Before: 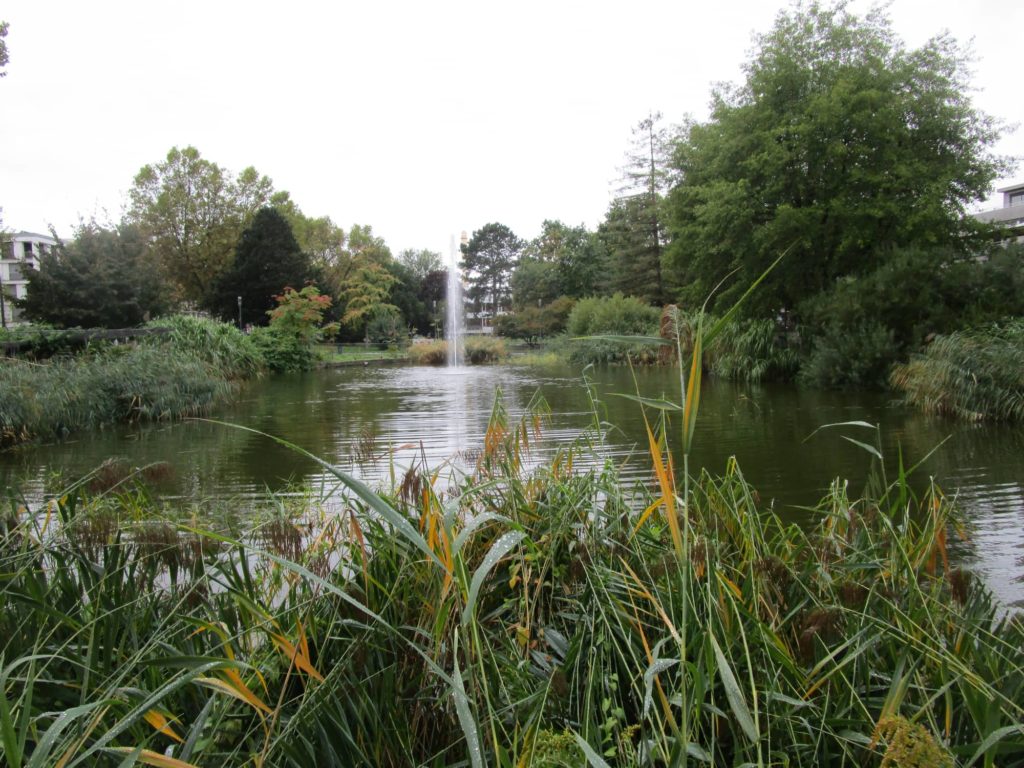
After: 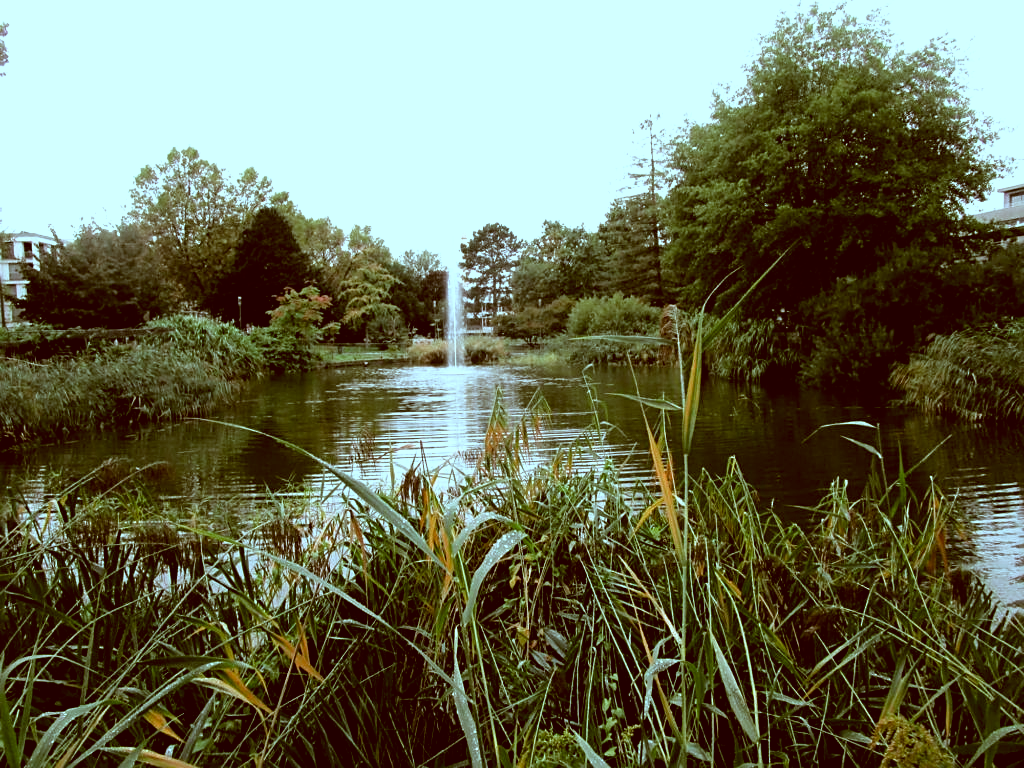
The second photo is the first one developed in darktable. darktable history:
sharpen: on, module defaults
filmic rgb: black relative exposure -8.2 EV, white relative exposure 2.2 EV, target white luminance 99.922%, hardness 7.07, latitude 75.29%, contrast 1.316, highlights saturation mix -1.91%, shadows ↔ highlights balance 29.88%, iterations of high-quality reconstruction 10
color correction: highlights a* -13.84, highlights b* -16.61, shadows a* 10.38, shadows b* 28.92
